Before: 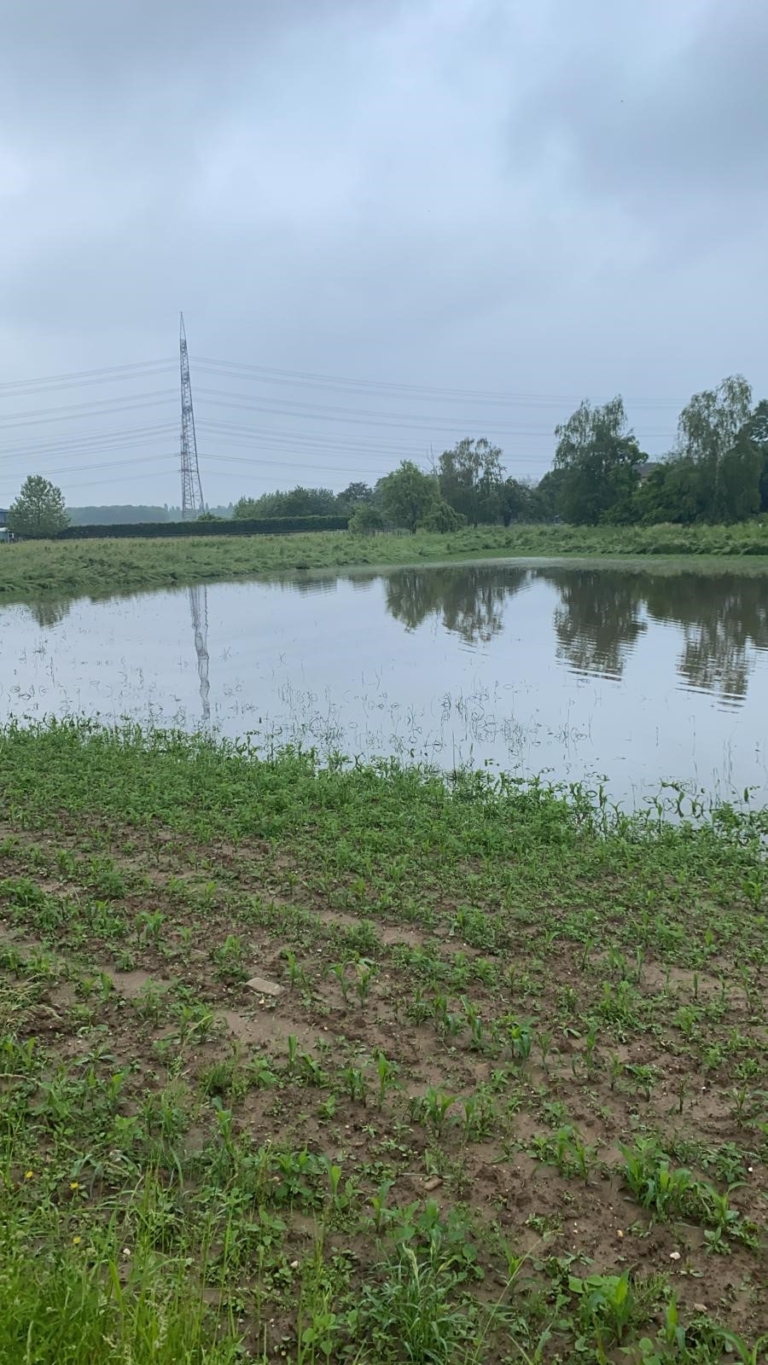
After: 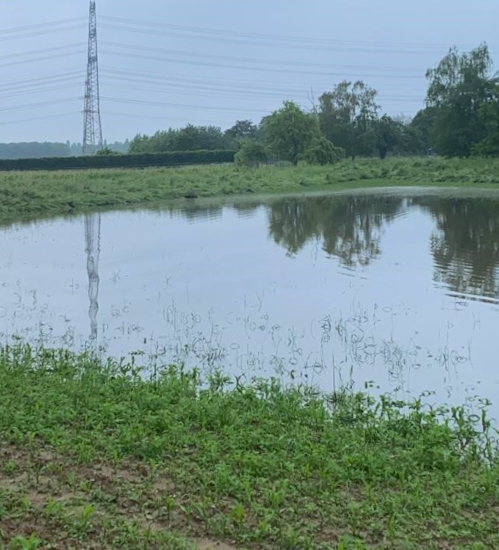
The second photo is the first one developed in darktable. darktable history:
white balance: red 0.982, blue 1.018
rotate and perspective: rotation 0.72°, lens shift (vertical) -0.352, lens shift (horizontal) -0.051, crop left 0.152, crop right 0.859, crop top 0.019, crop bottom 0.964
color balance: output saturation 110%
crop: left 7.036%, top 18.398%, right 14.379%, bottom 40.043%
